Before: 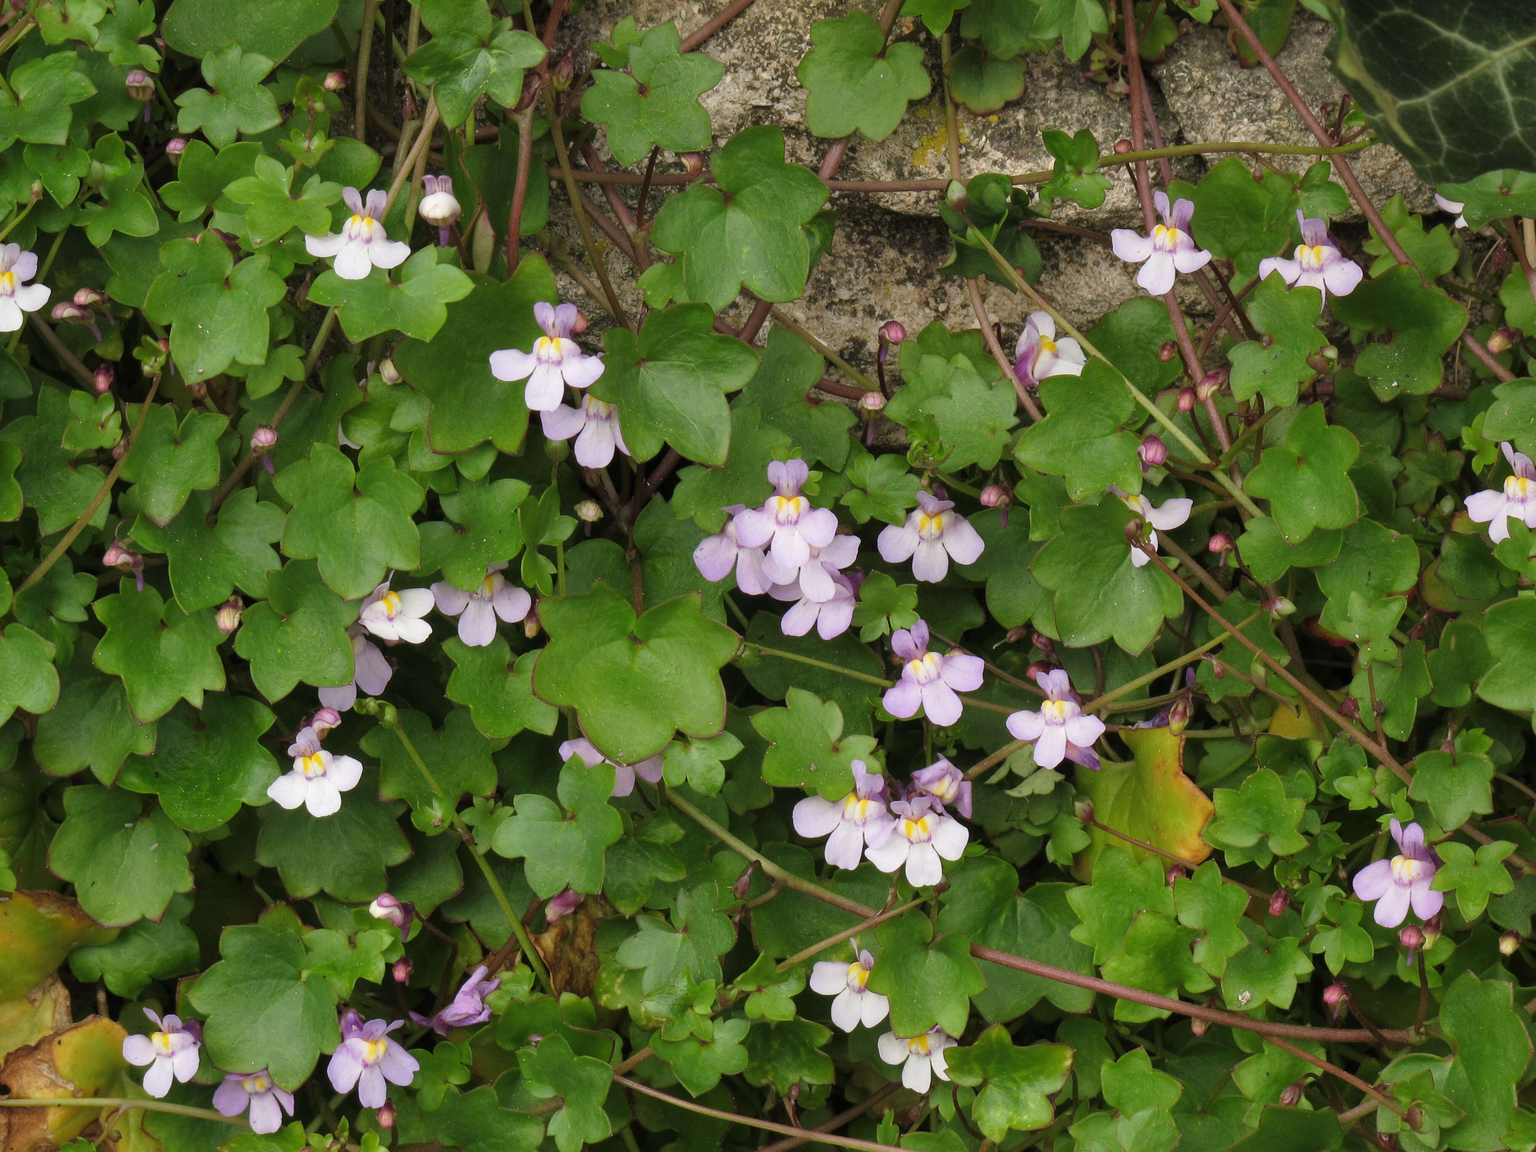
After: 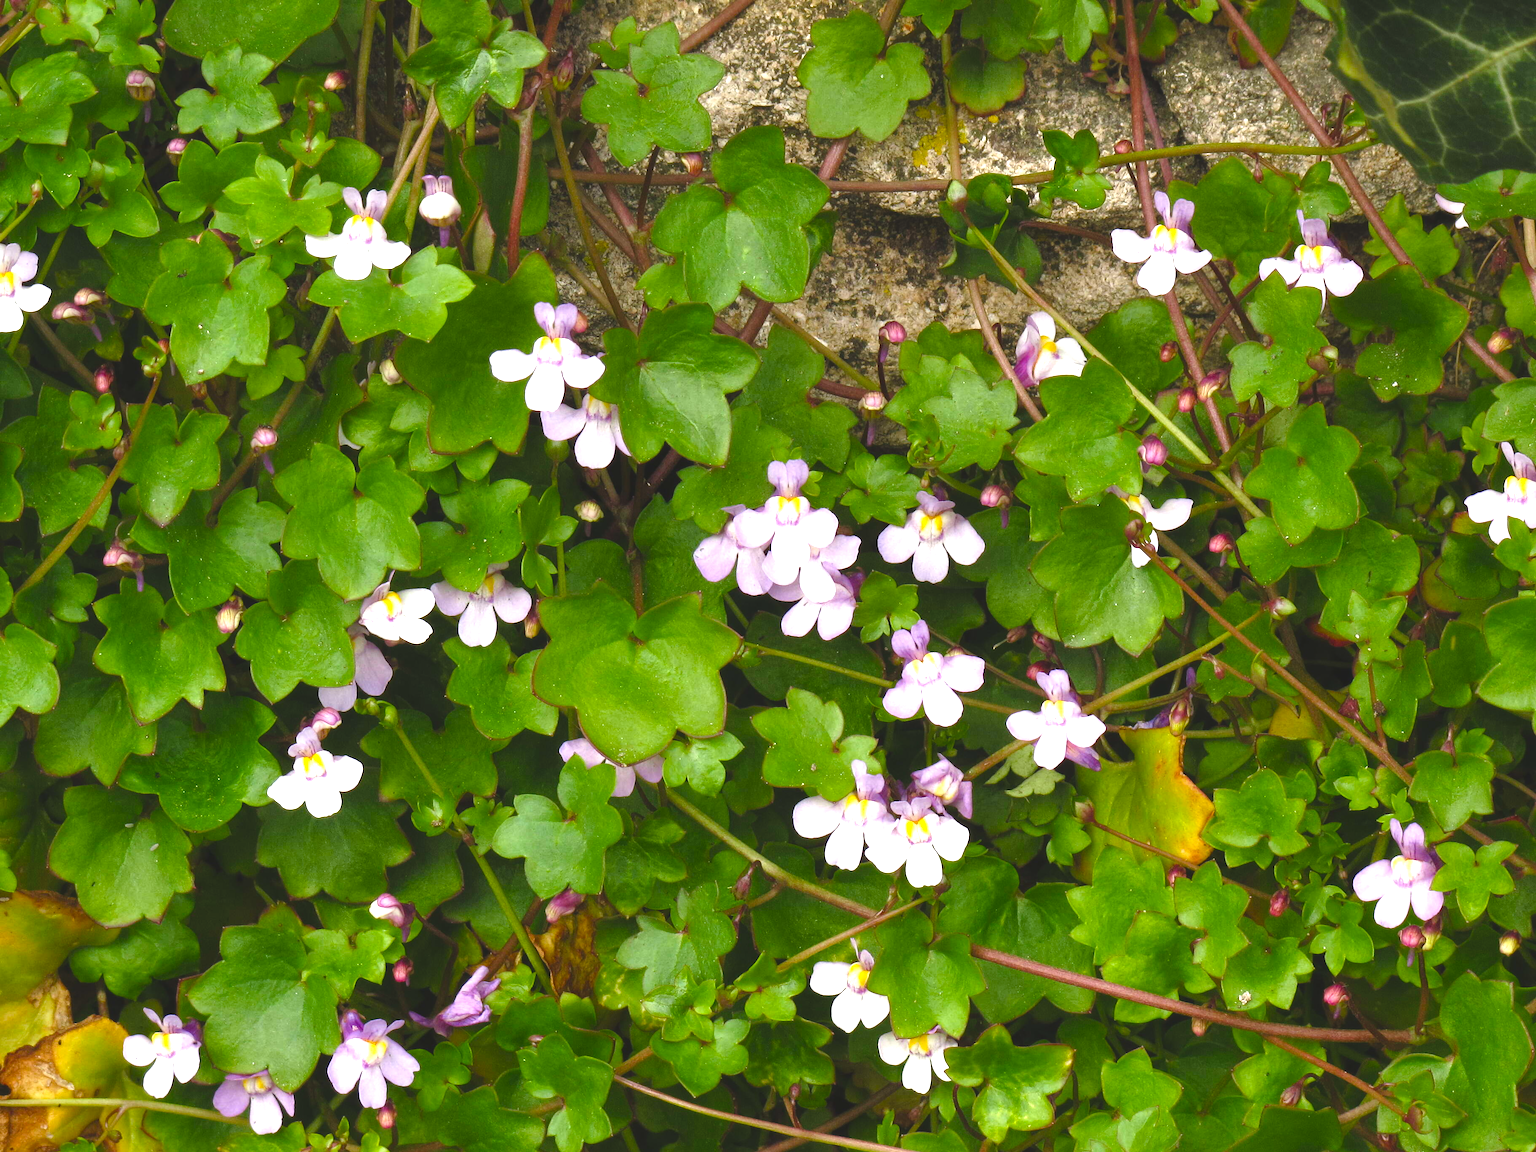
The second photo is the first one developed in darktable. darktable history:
color balance rgb: perceptual saturation grading › global saturation -0.005%, perceptual saturation grading › mid-tones 6.146%, perceptual saturation grading › shadows 71.271%, perceptual brilliance grading › global brilliance 12.518%, perceptual brilliance grading › highlights 15.033%
exposure: black level correction -0.009, exposure 0.066 EV, compensate highlight preservation false
